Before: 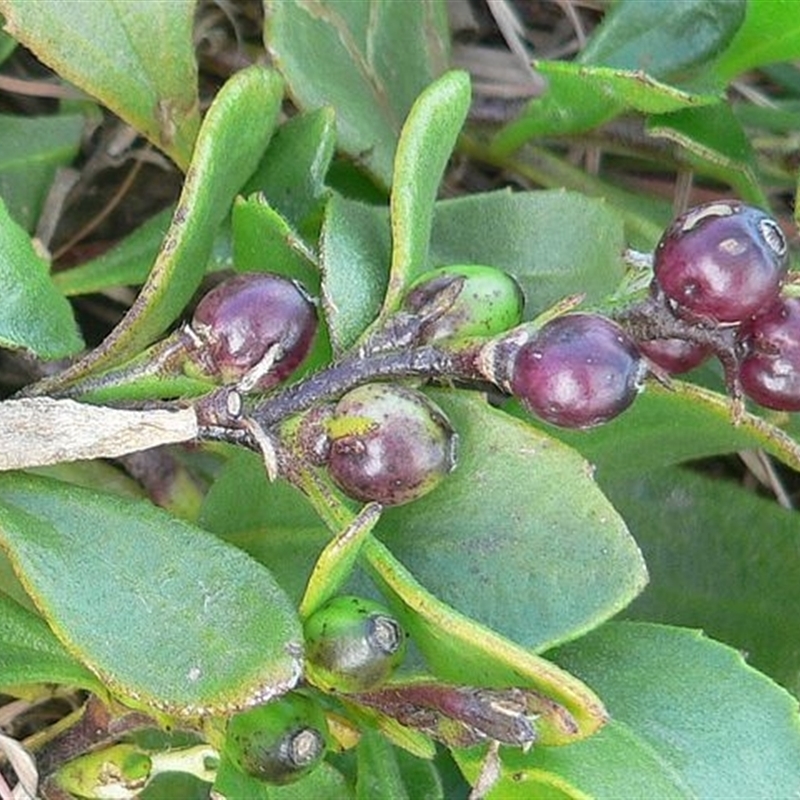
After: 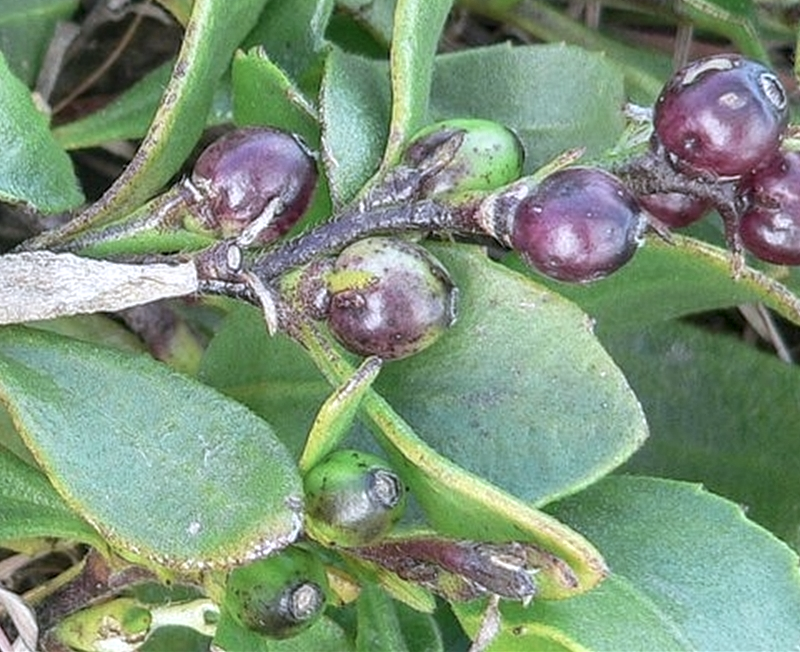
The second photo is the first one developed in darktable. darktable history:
crop and rotate: top 18.467%
local contrast: on, module defaults
contrast brightness saturation: saturation -0.179
color calibration: gray › normalize channels true, illuminant as shot in camera, x 0.358, y 0.373, temperature 4628.91 K, gamut compression 0.006
